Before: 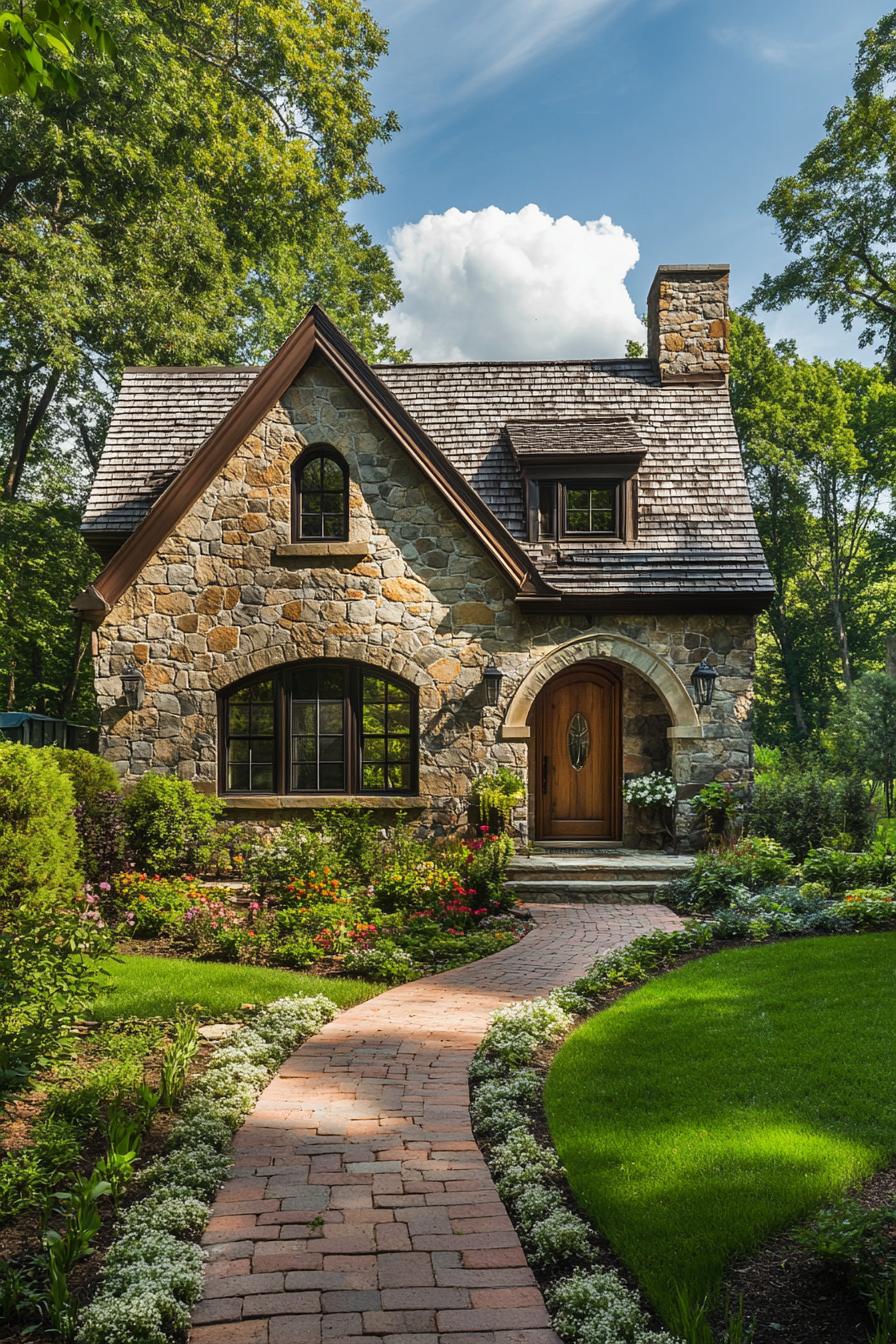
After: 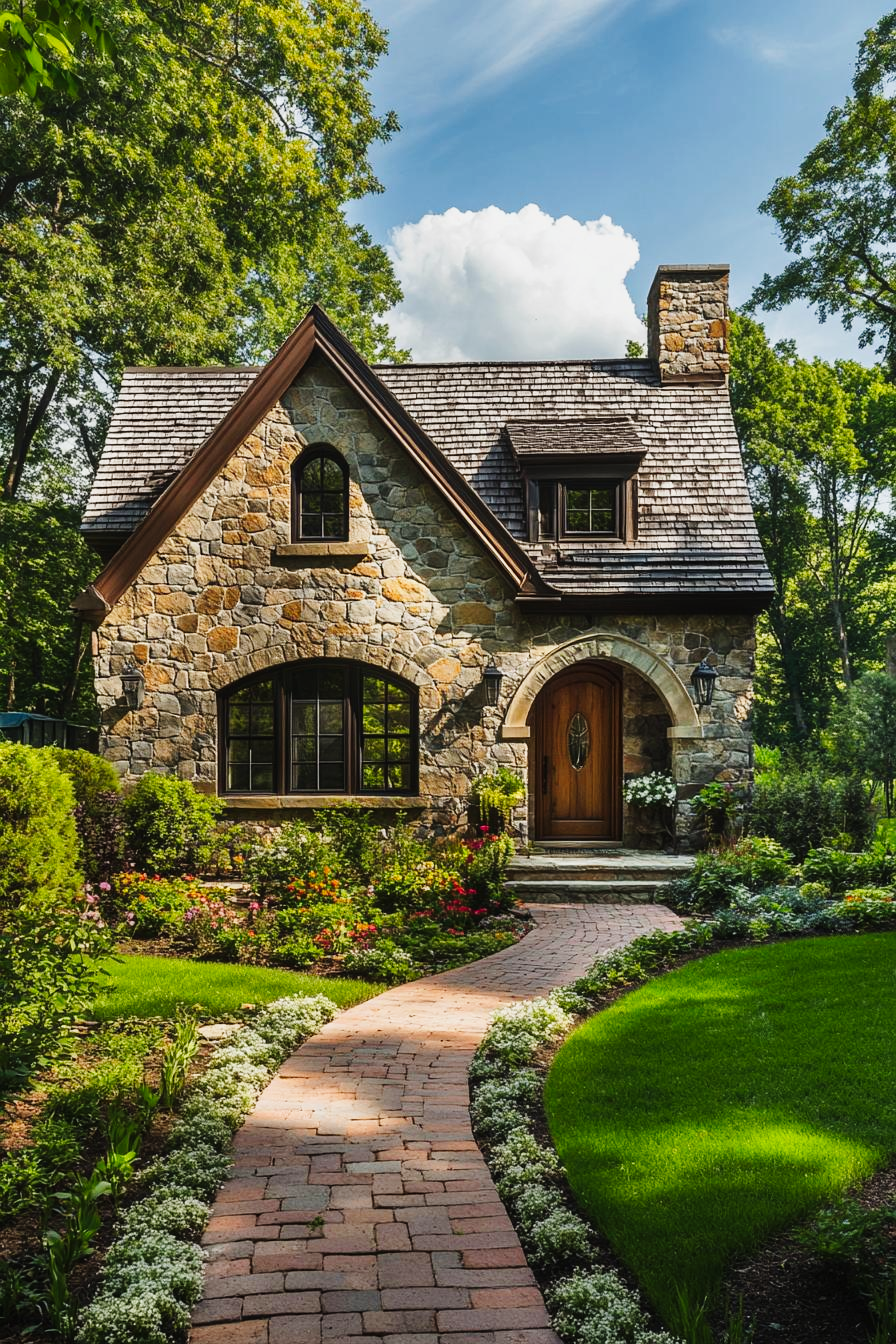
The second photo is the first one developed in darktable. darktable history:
tone curve: curves: ch0 [(0, 0.011) (0.139, 0.106) (0.295, 0.271) (0.499, 0.523) (0.739, 0.782) (0.857, 0.879) (1, 0.967)]; ch1 [(0, 0) (0.272, 0.249) (0.39, 0.379) (0.469, 0.456) (0.495, 0.497) (0.524, 0.53) (0.588, 0.62) (0.725, 0.779) (1, 1)]; ch2 [(0, 0) (0.125, 0.089) (0.35, 0.317) (0.437, 0.42) (0.502, 0.499) (0.533, 0.553) (0.599, 0.638) (1, 1)], preserve colors none
